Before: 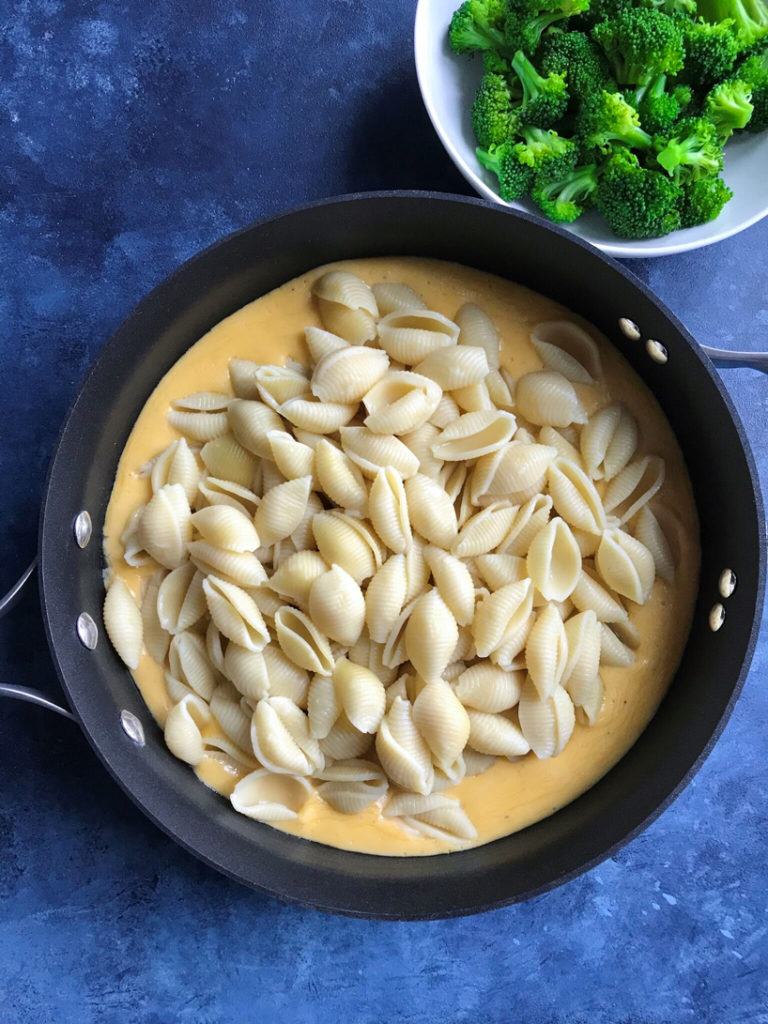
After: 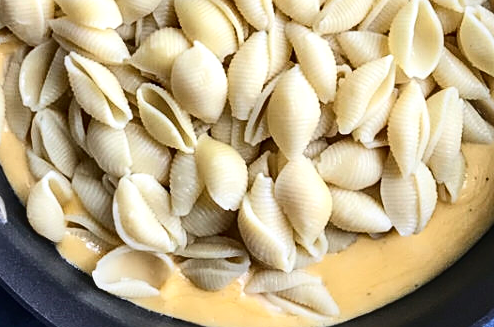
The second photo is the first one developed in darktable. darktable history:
contrast brightness saturation: contrast 0.28
local contrast: on, module defaults
crop: left 18.091%, top 51.13%, right 17.525%, bottom 16.85%
sharpen: on, module defaults
